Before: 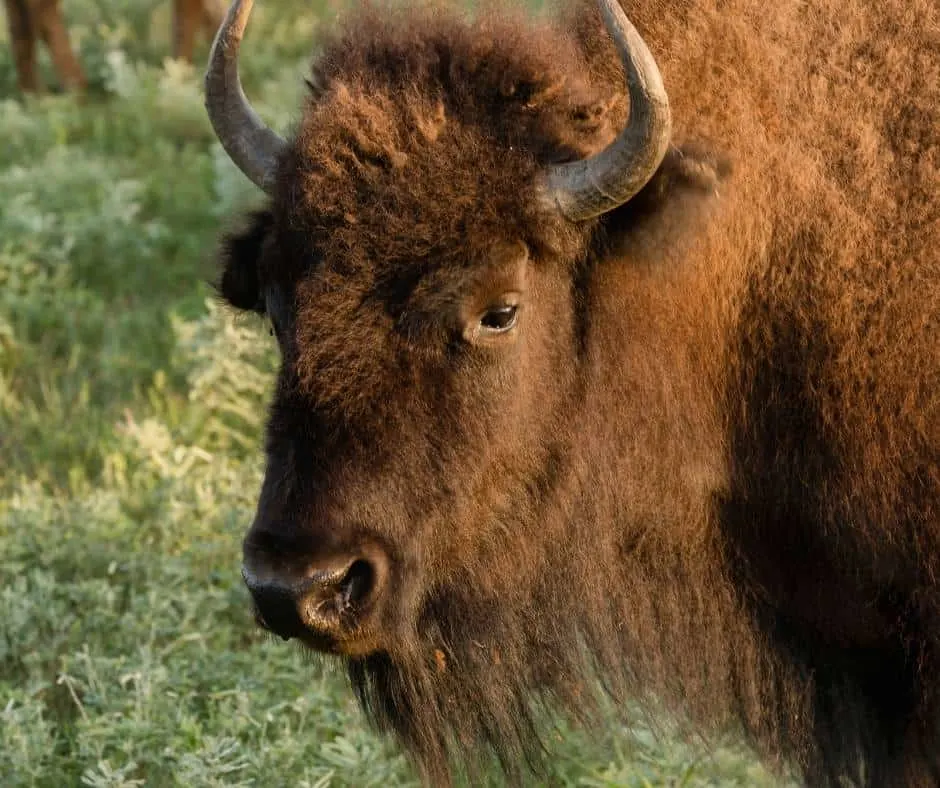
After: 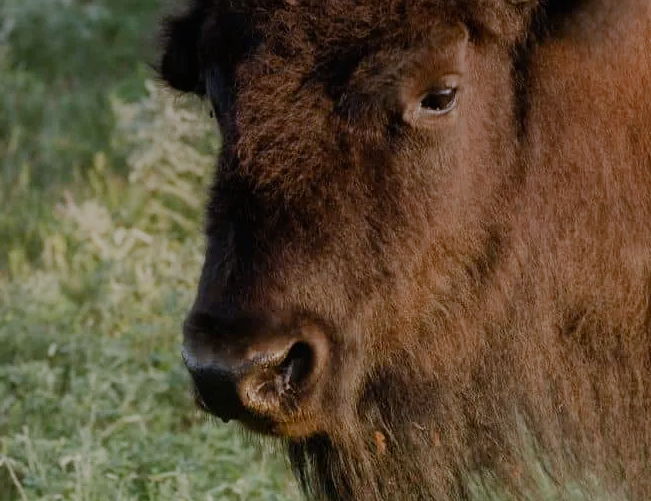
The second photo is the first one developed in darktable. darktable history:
graduated density: hue 238.83°, saturation 50%
crop: left 6.488%, top 27.668%, right 24.183%, bottom 8.656%
sigmoid: contrast 1.05, skew -0.15
